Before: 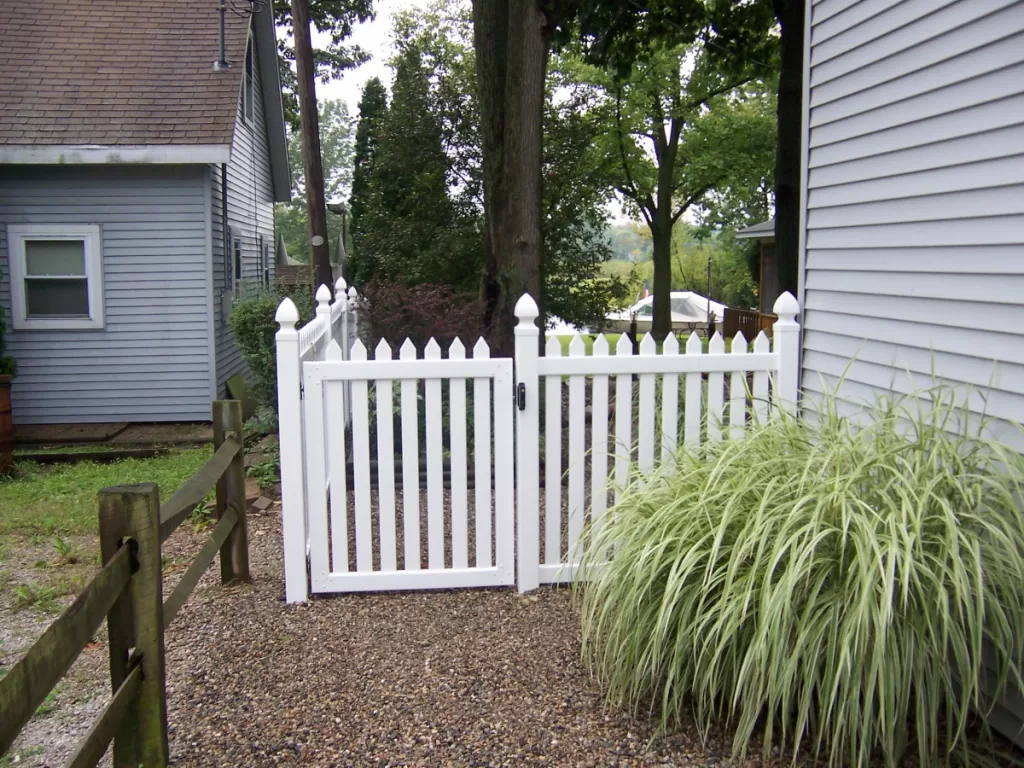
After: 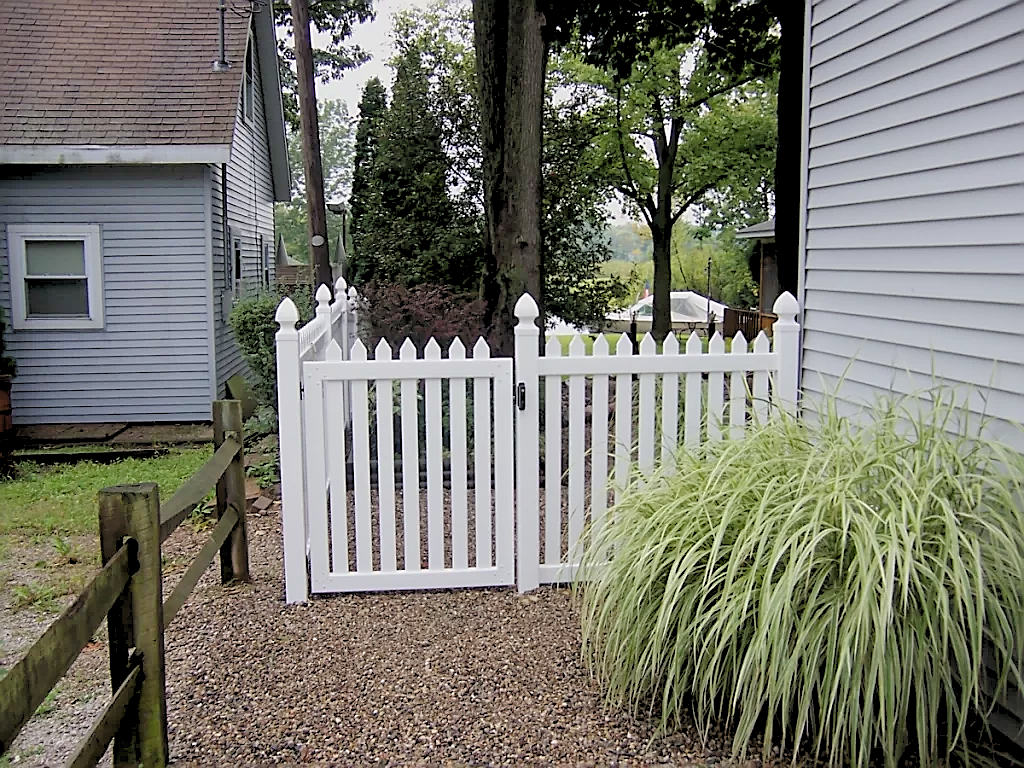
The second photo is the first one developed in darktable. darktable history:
rgb levels: preserve colors sum RGB, levels [[0.038, 0.433, 0.934], [0, 0.5, 1], [0, 0.5, 1]]
sharpen: radius 1.4, amount 1.25, threshold 0.7
tone curve: curves: ch0 [(0, 0) (0.003, 0.013) (0.011, 0.018) (0.025, 0.027) (0.044, 0.045) (0.069, 0.068) (0.1, 0.096) (0.136, 0.13) (0.177, 0.168) (0.224, 0.217) (0.277, 0.277) (0.335, 0.338) (0.399, 0.401) (0.468, 0.473) (0.543, 0.544) (0.623, 0.621) (0.709, 0.7) (0.801, 0.781) (0.898, 0.869) (1, 1)], preserve colors none
